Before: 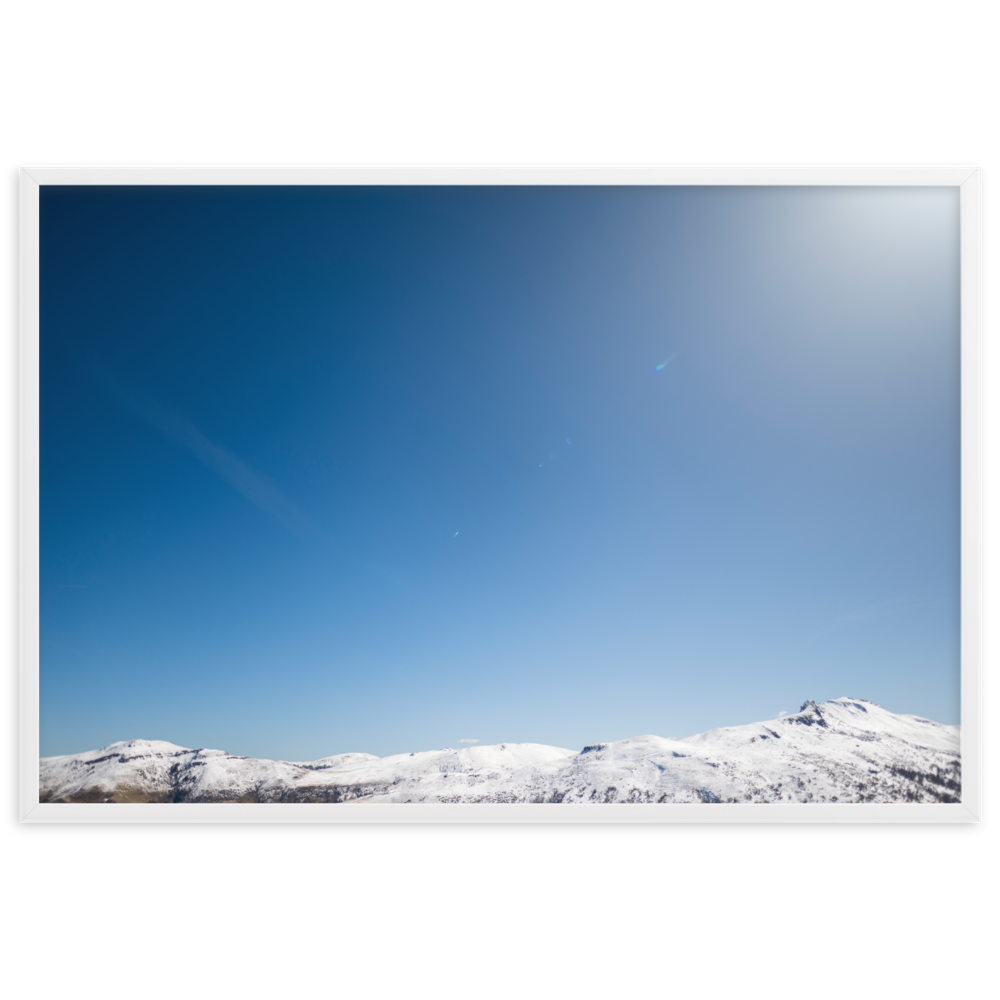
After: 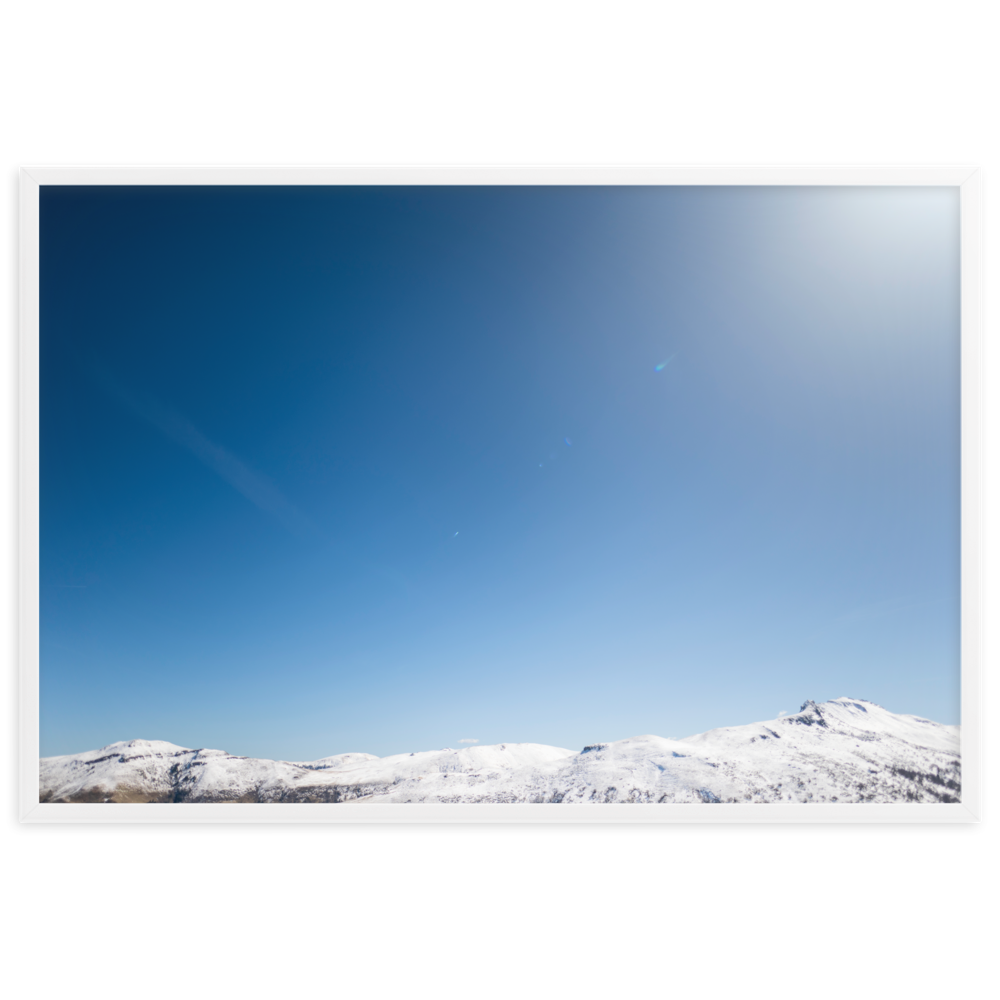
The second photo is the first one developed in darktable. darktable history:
shadows and highlights: radius 92.75, shadows -15.46, white point adjustment 0.178, highlights 31.5, compress 48.54%, soften with gaussian
